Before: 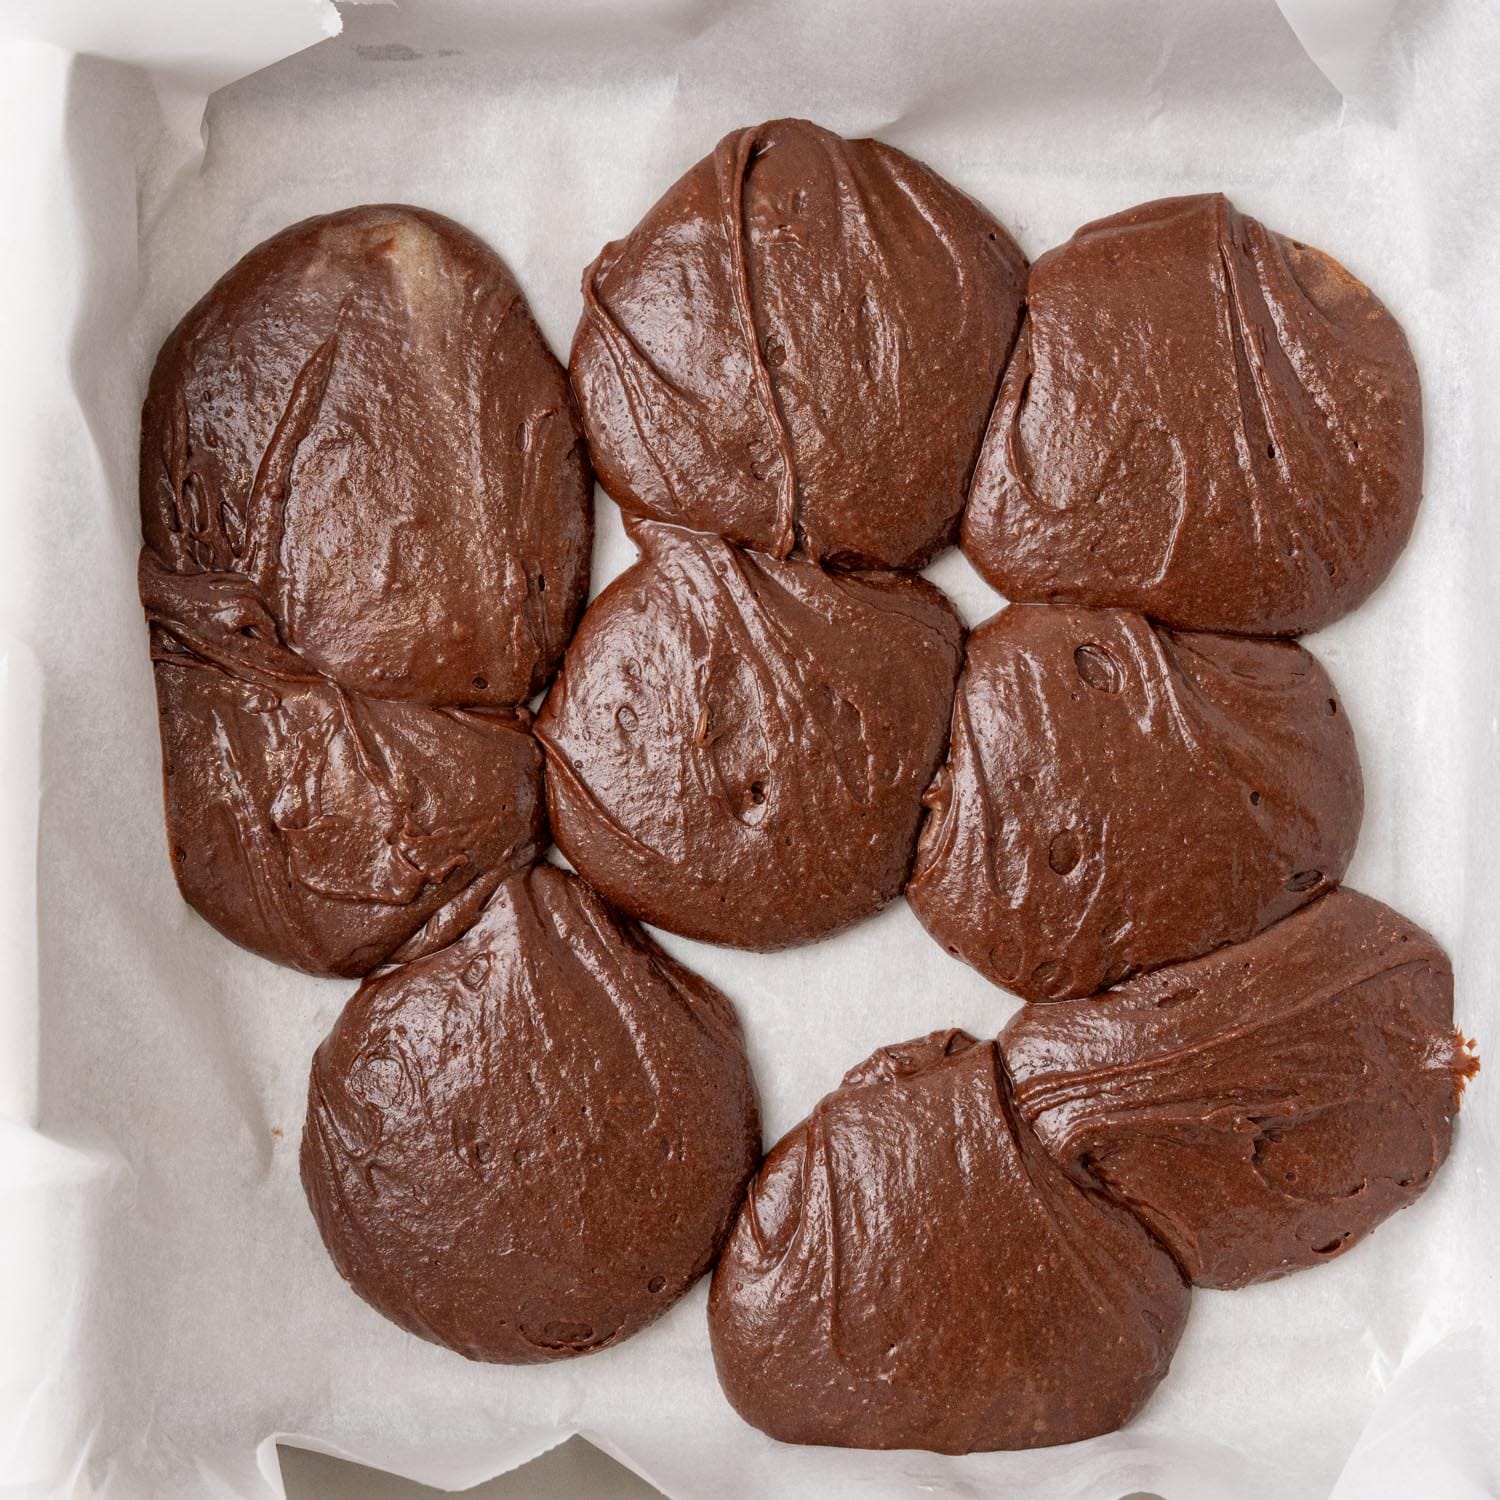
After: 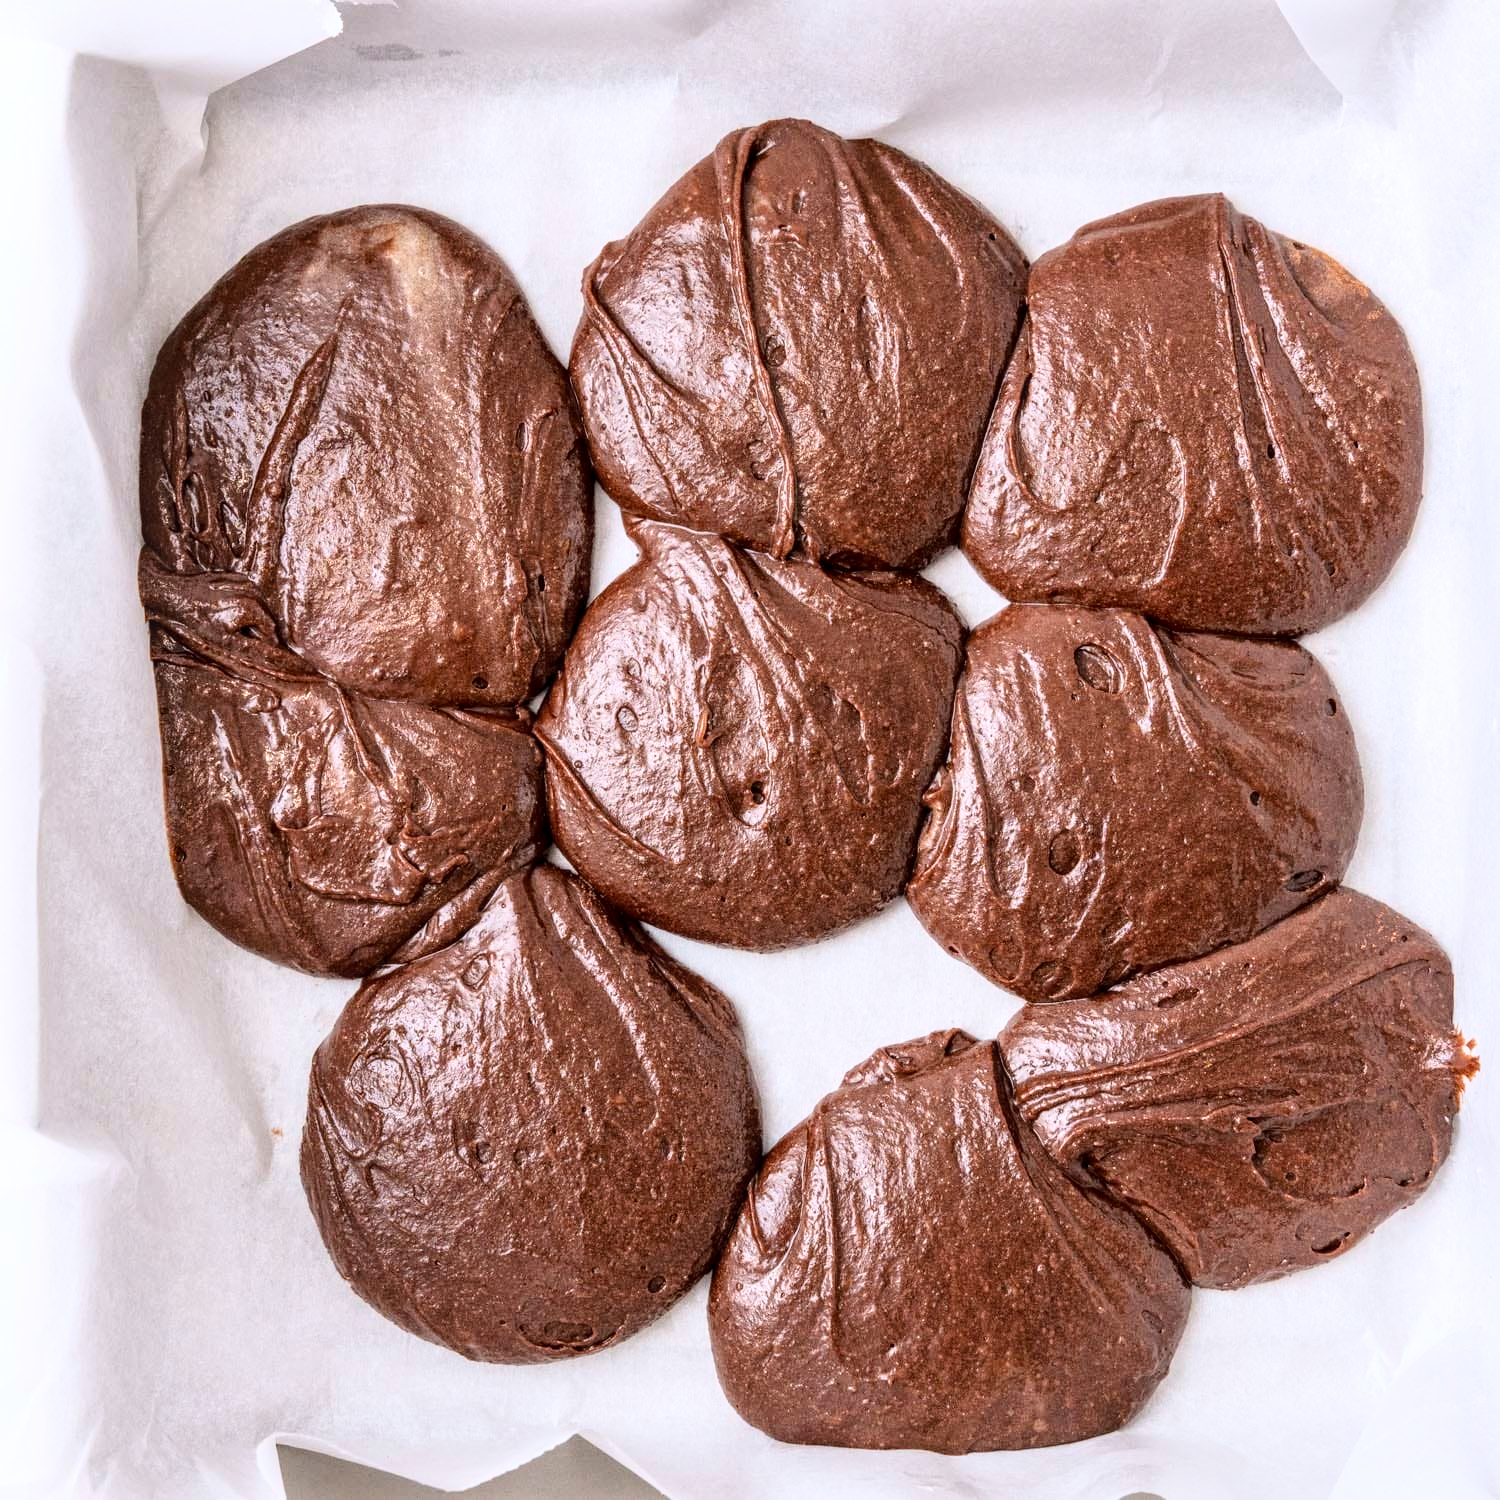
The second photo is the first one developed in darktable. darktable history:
white balance: red 0.984, blue 1.059
base curve: curves: ch0 [(0, 0) (0.028, 0.03) (0.121, 0.232) (0.46, 0.748) (0.859, 0.968) (1, 1)]
local contrast: on, module defaults
